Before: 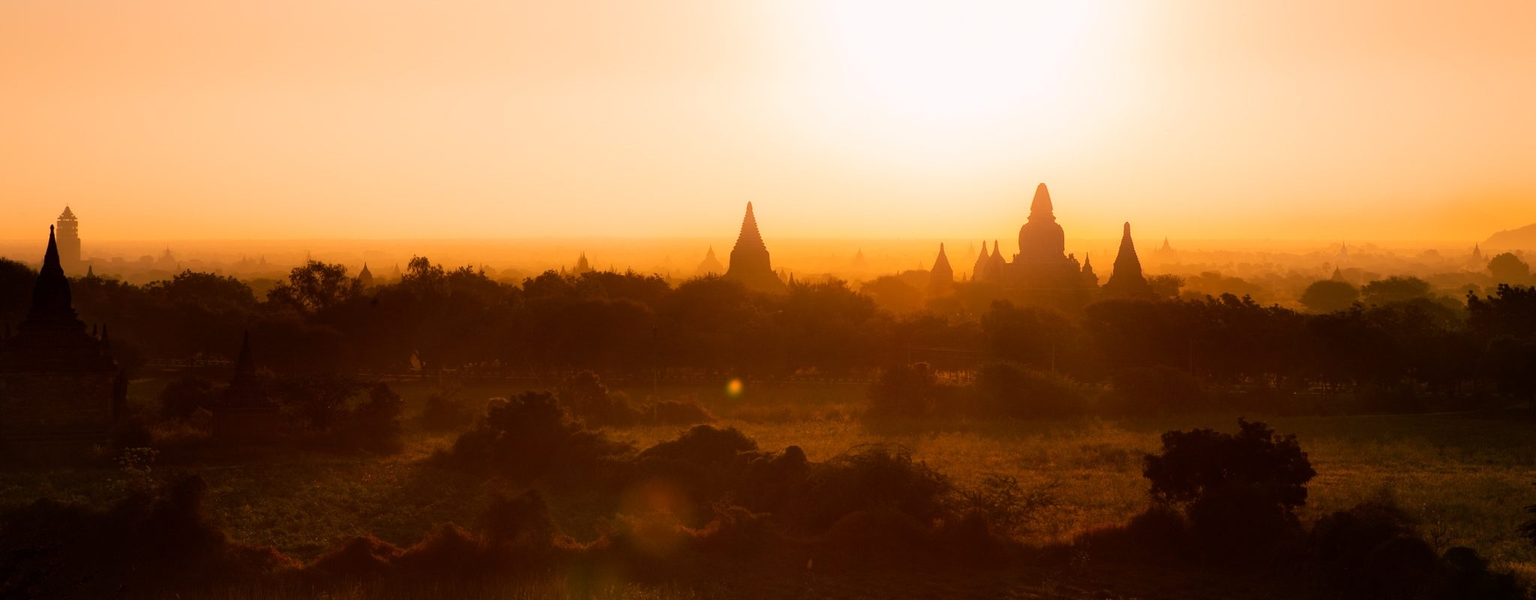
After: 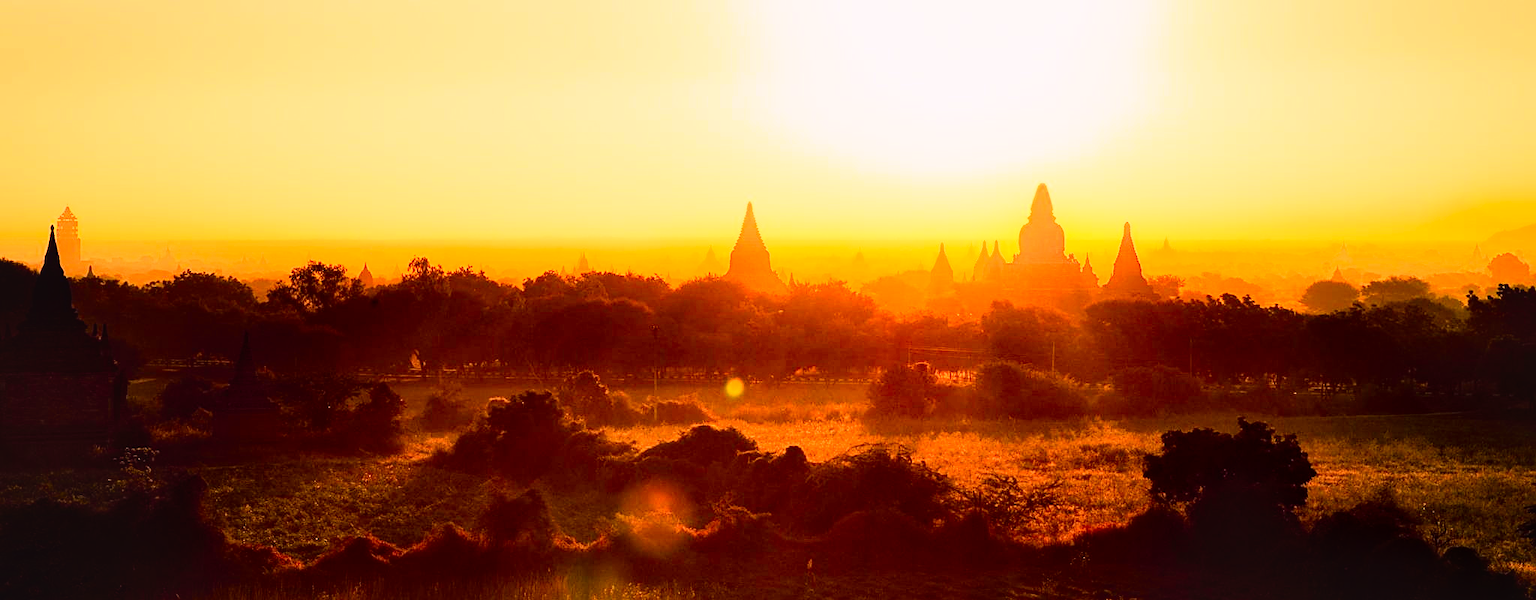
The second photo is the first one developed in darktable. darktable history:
contrast brightness saturation: contrast 0.07, brightness 0.08, saturation 0.18
local contrast: mode bilateral grid, contrast 50, coarseness 50, detail 150%, midtone range 0.2
sharpen: radius 1.967
tone curve: curves: ch0 [(0, 0.031) (0.139, 0.084) (0.311, 0.278) (0.495, 0.544) (0.718, 0.816) (0.841, 0.909) (1, 0.967)]; ch1 [(0, 0) (0.272, 0.249) (0.388, 0.385) (0.469, 0.456) (0.495, 0.497) (0.538, 0.545) (0.578, 0.595) (0.707, 0.778) (1, 1)]; ch2 [(0, 0) (0.125, 0.089) (0.353, 0.329) (0.443, 0.408) (0.502, 0.499) (0.557, 0.531) (0.608, 0.631) (1, 1)], color space Lab, independent channels, preserve colors none
base curve: curves: ch0 [(0, 0) (0.005, 0.002) (0.193, 0.295) (0.399, 0.664) (0.75, 0.928) (1, 1)]
exposure: exposure 0.74 EV, compensate highlight preservation false
